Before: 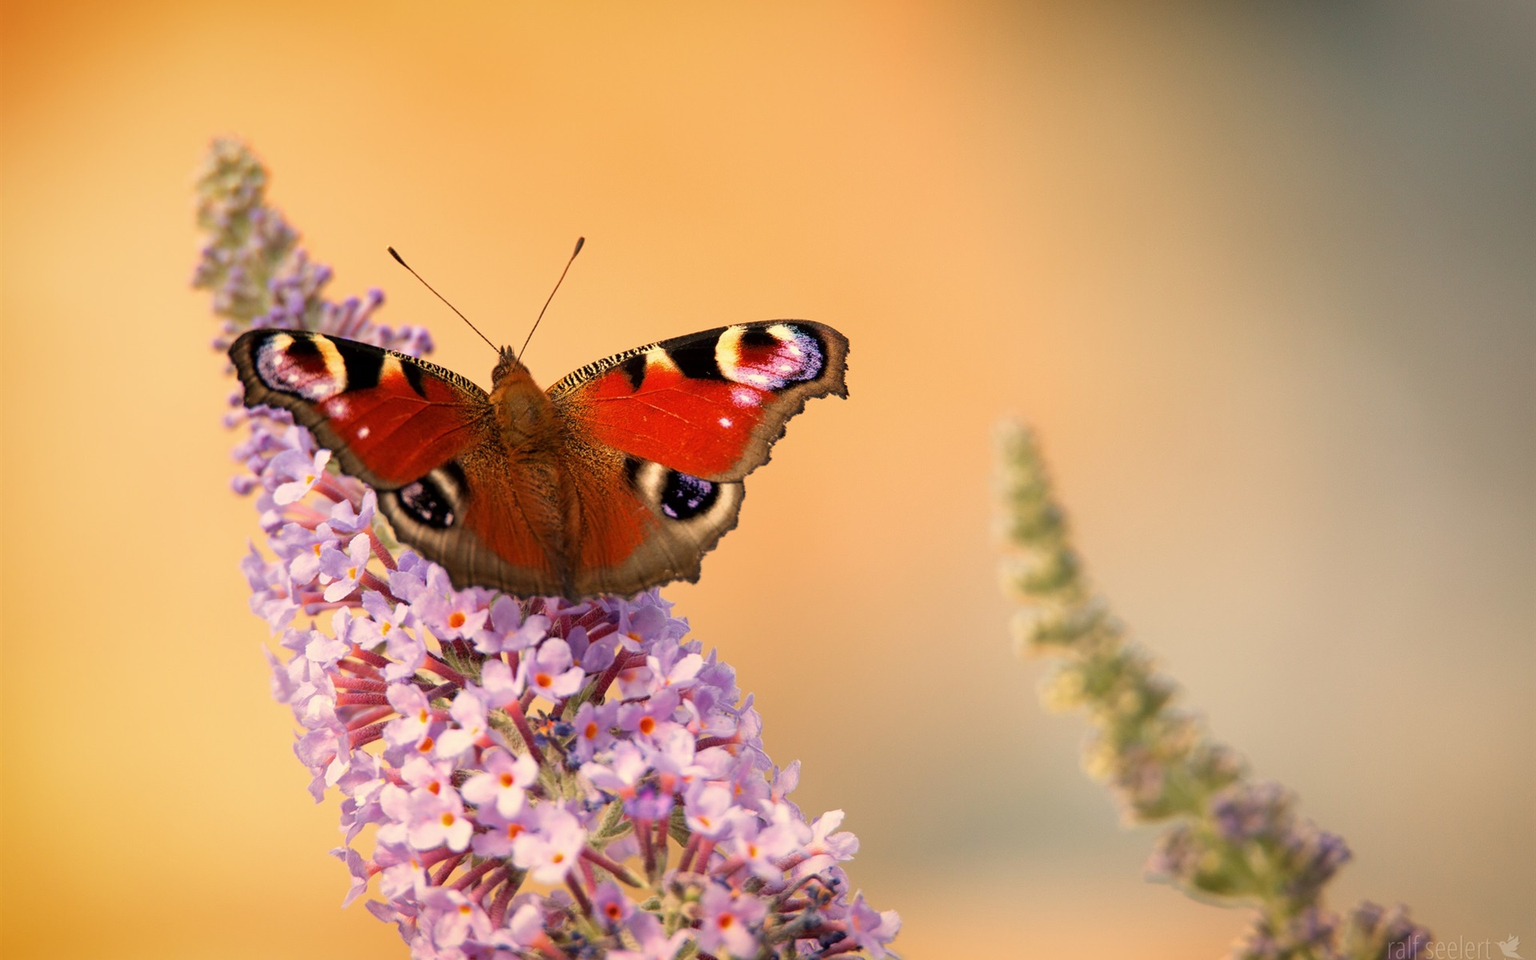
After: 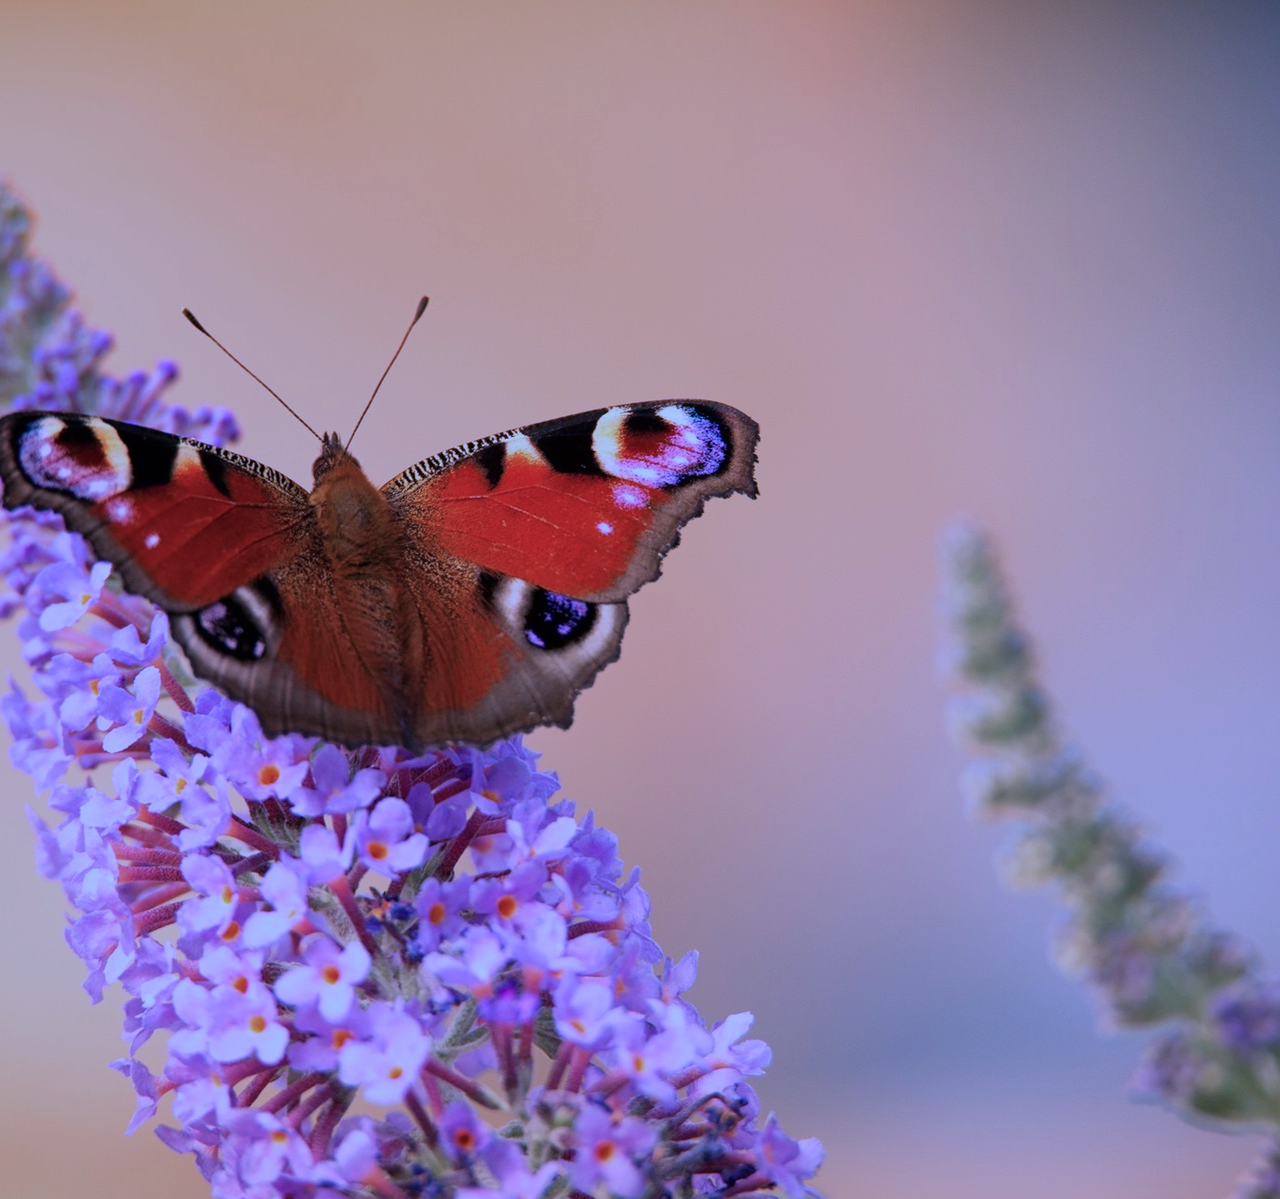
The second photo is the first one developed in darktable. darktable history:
exposure: black level correction 0, exposure -0.721 EV, compensate highlight preservation false
color calibration: output R [1.063, -0.012, -0.003, 0], output B [-0.079, 0.047, 1, 0], illuminant custom, x 0.46, y 0.43, temperature 2642.66 K
crop and rotate: left 15.754%, right 17.579%
